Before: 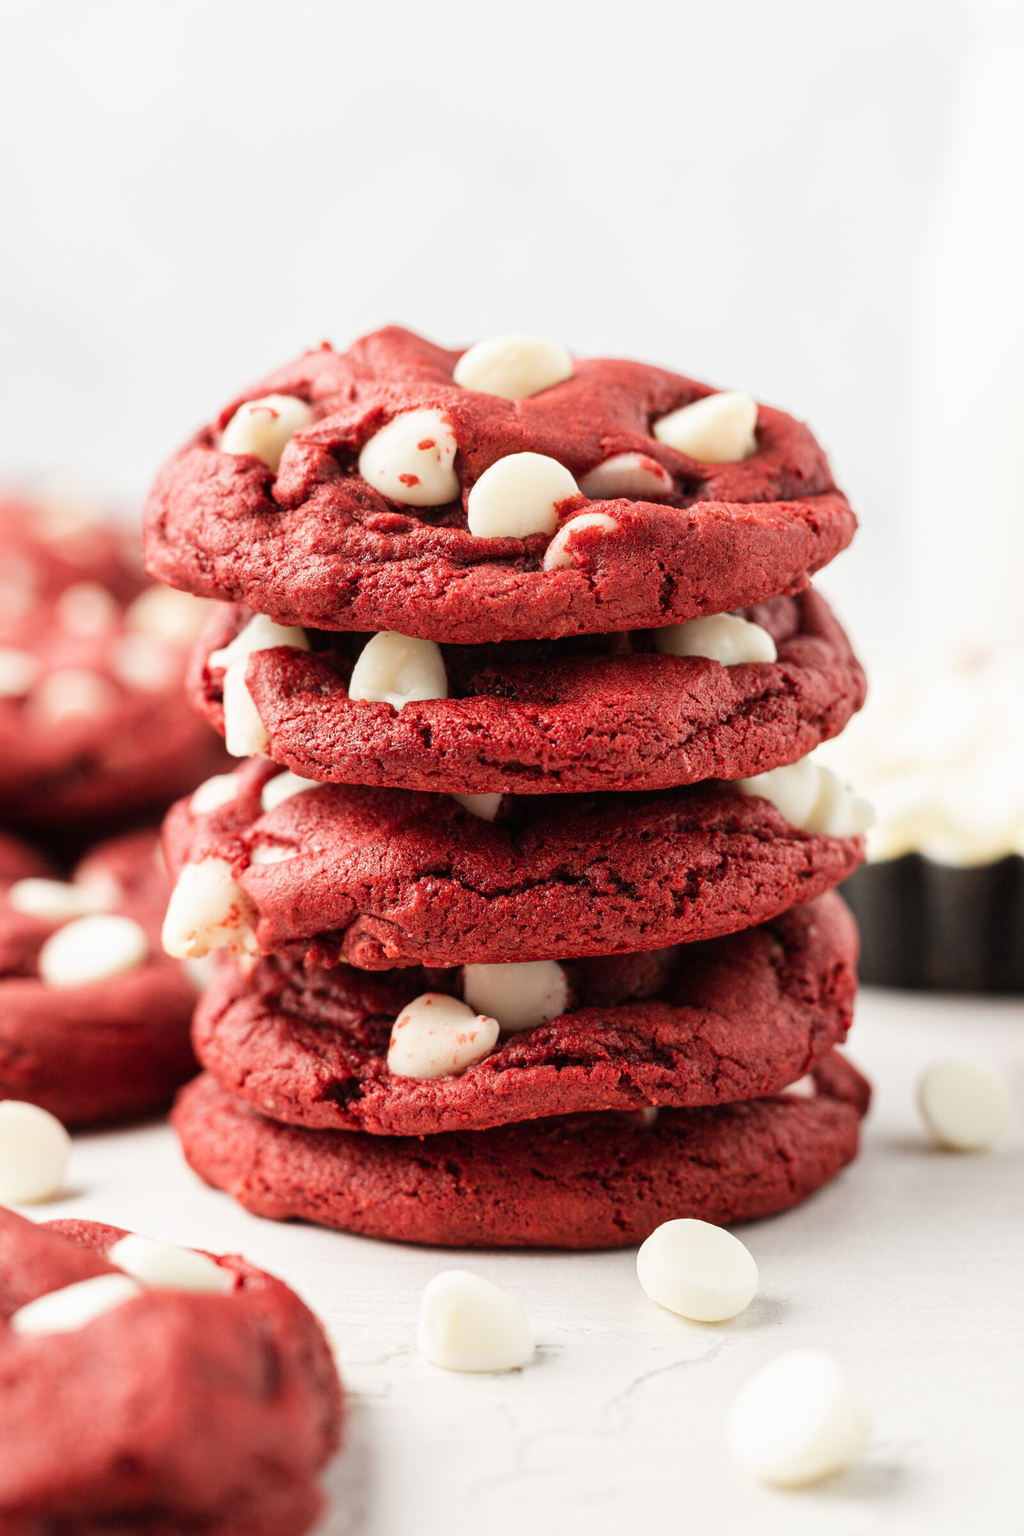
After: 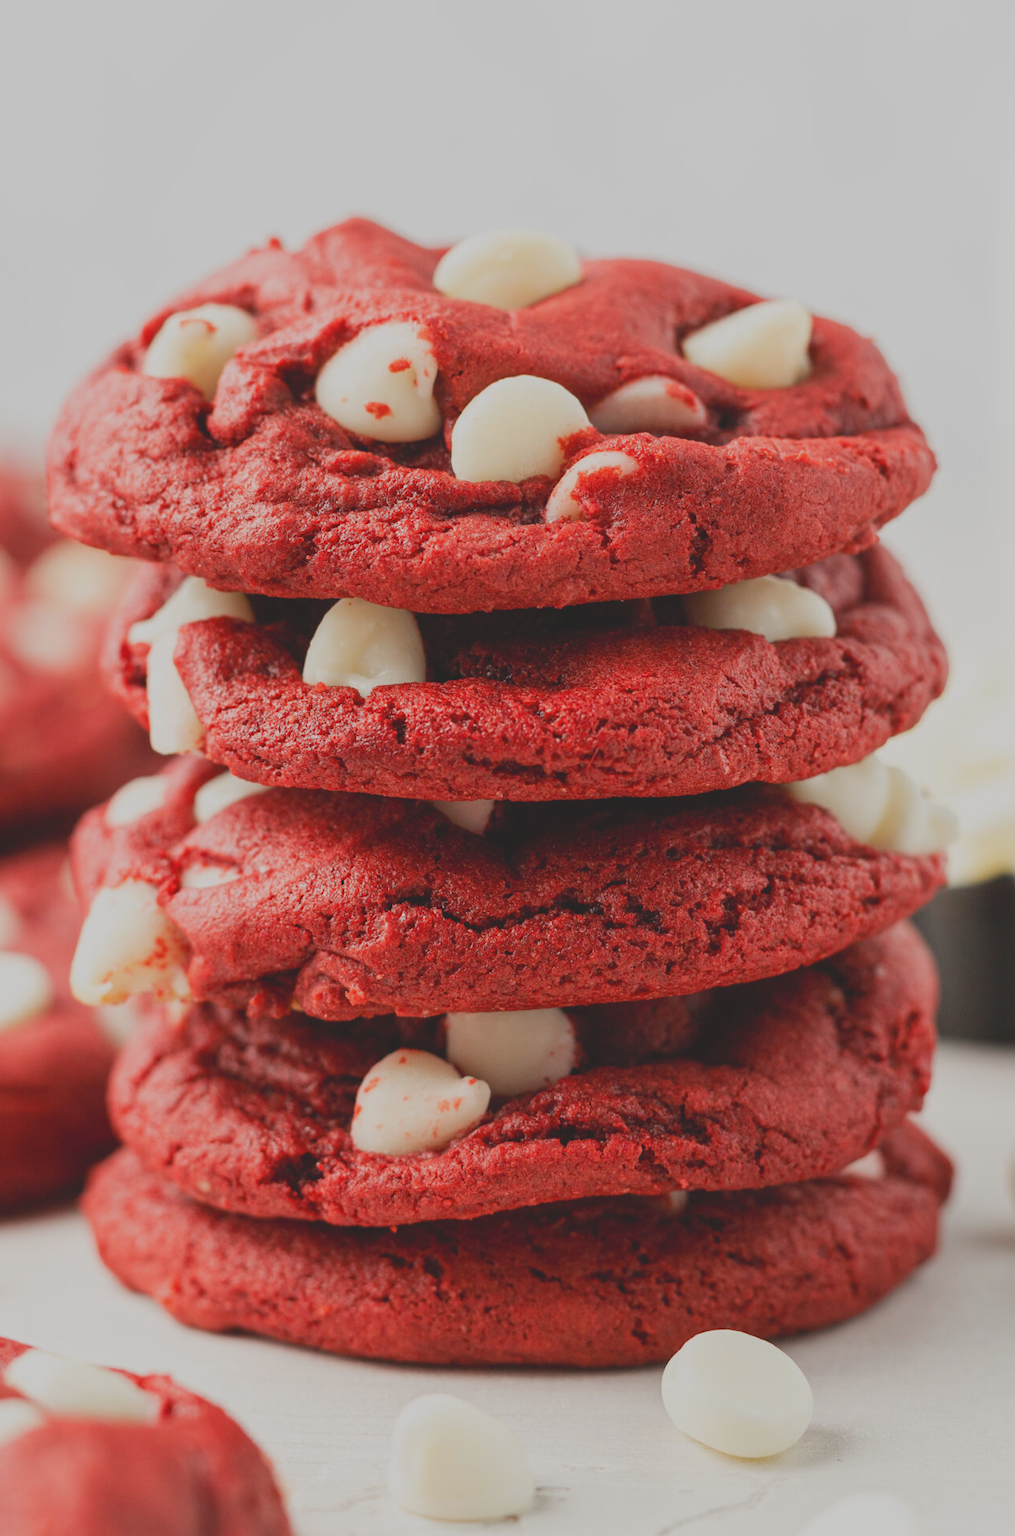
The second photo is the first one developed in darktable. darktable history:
exposure: exposure -0.255 EV, compensate exposure bias true, compensate highlight preservation false
contrast brightness saturation: contrast -0.275
crop and rotate: left 10.331%, top 9.856%, right 10.026%, bottom 9.821%
